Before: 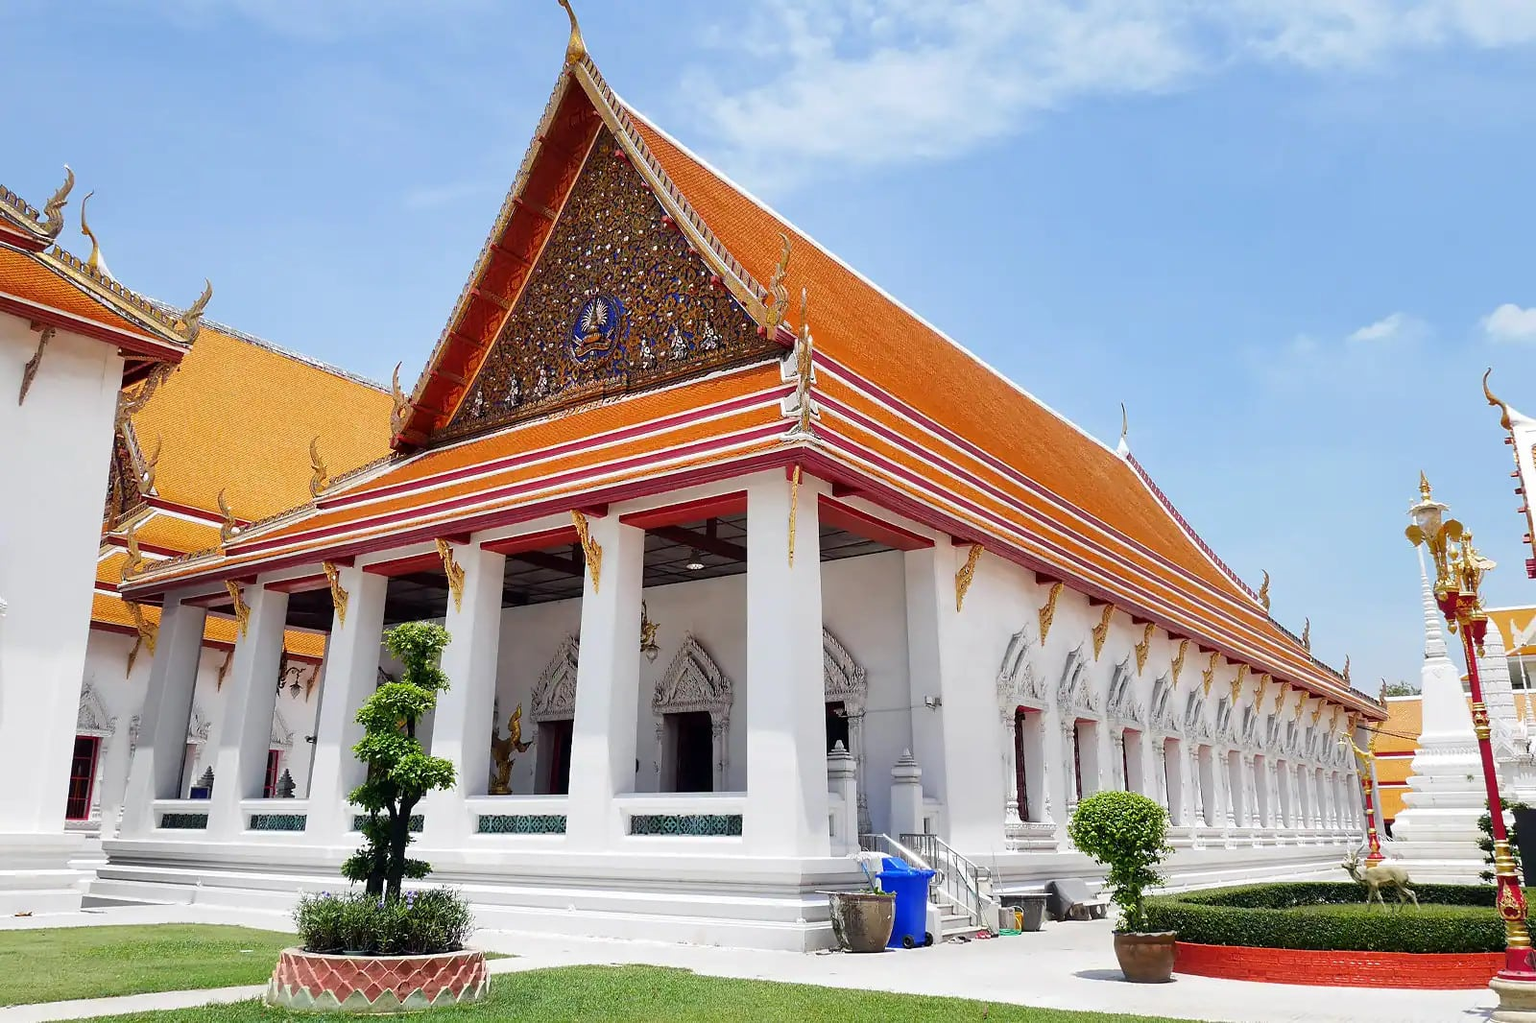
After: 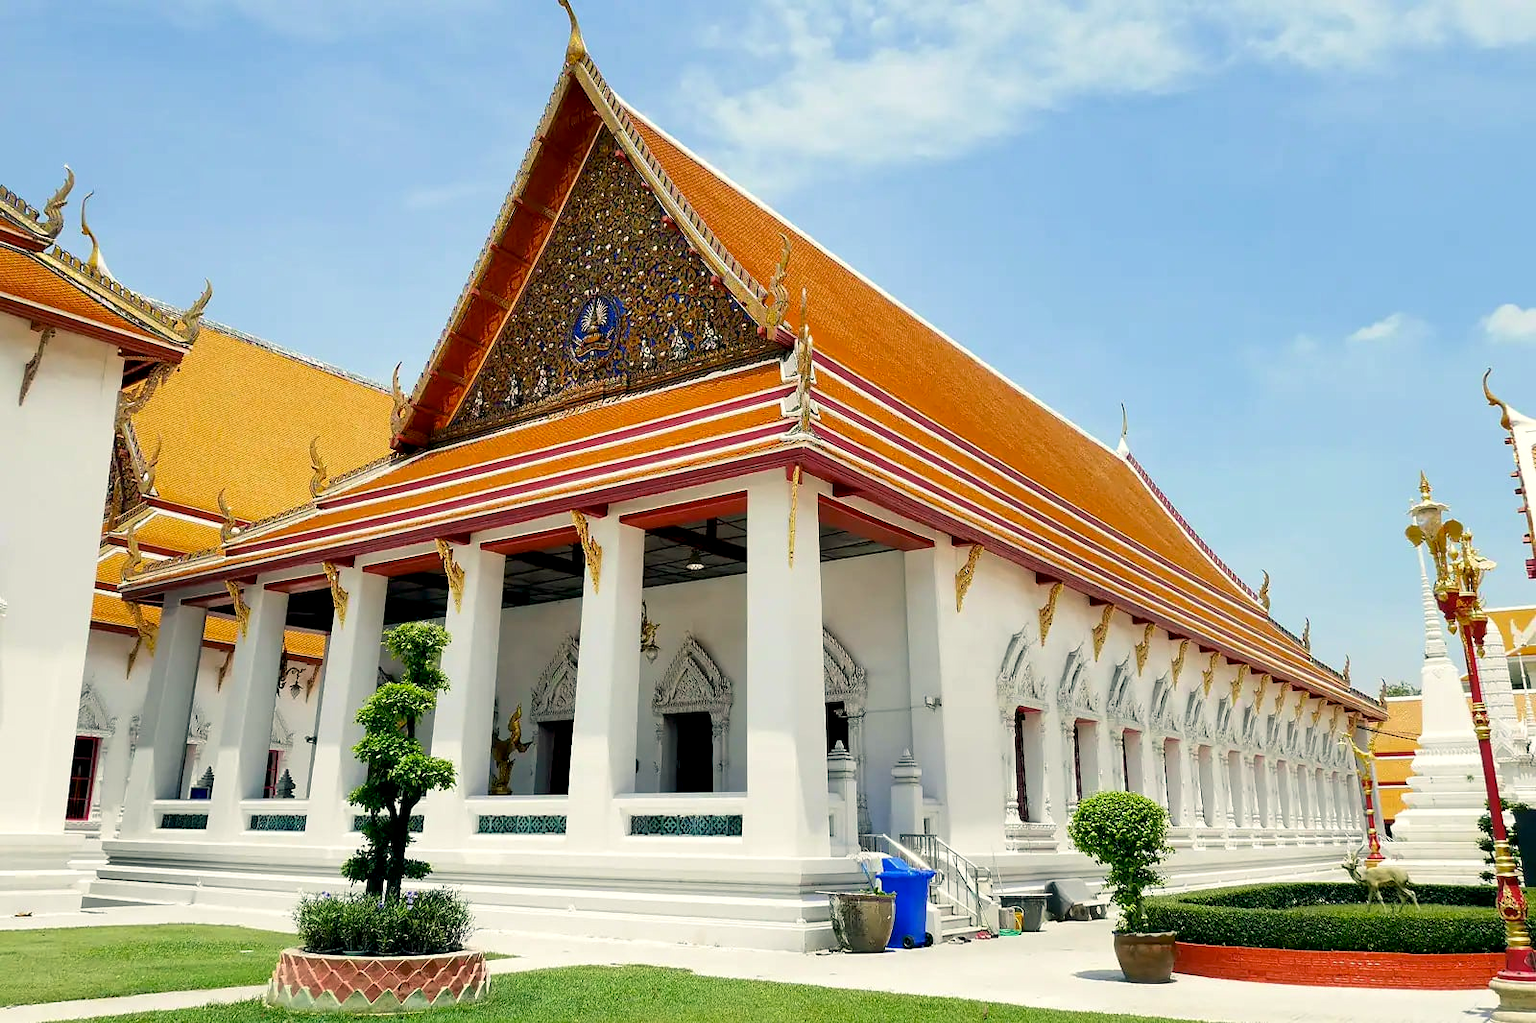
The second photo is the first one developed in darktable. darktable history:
exposure: black level correction 0.007, exposure 0.096 EV, compensate highlight preservation false
velvia: strength 14.95%
color correction: highlights a* -0.547, highlights b* 9.45, shadows a* -9.4, shadows b* 0.694
